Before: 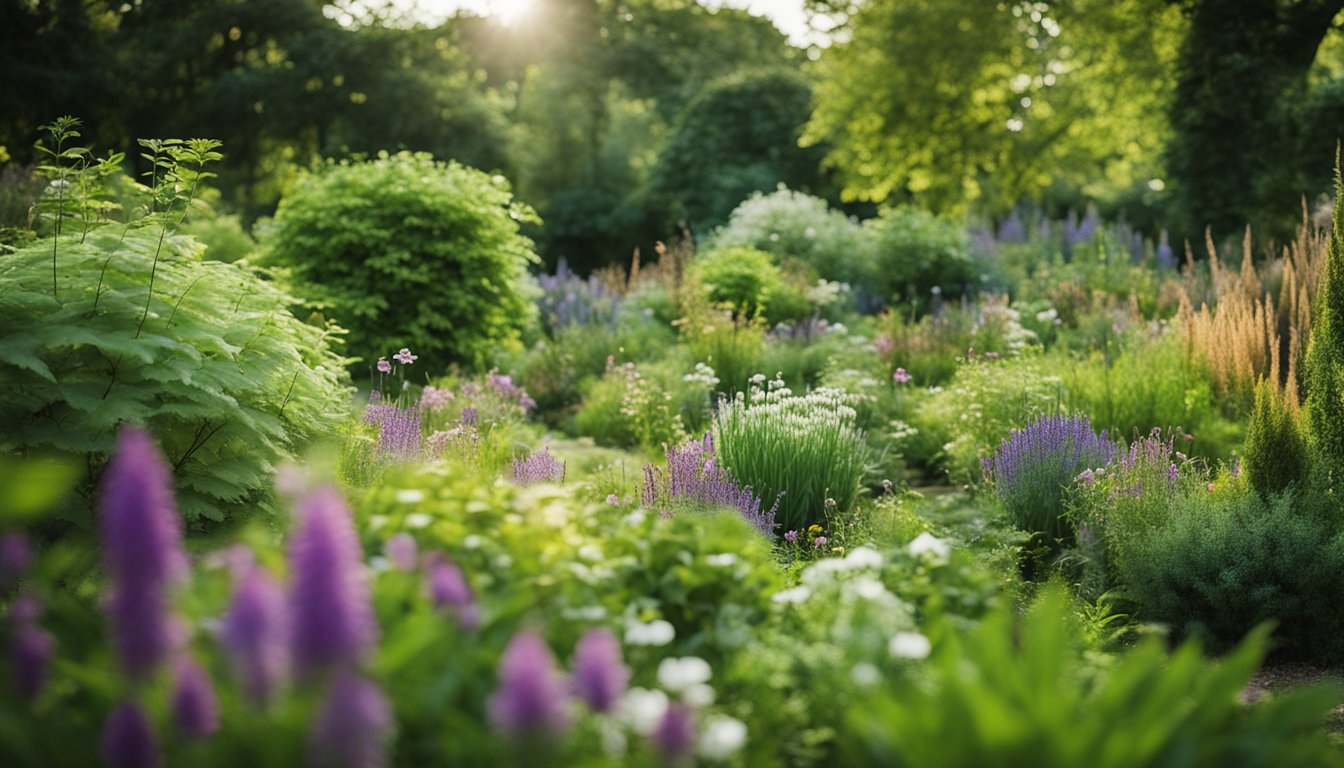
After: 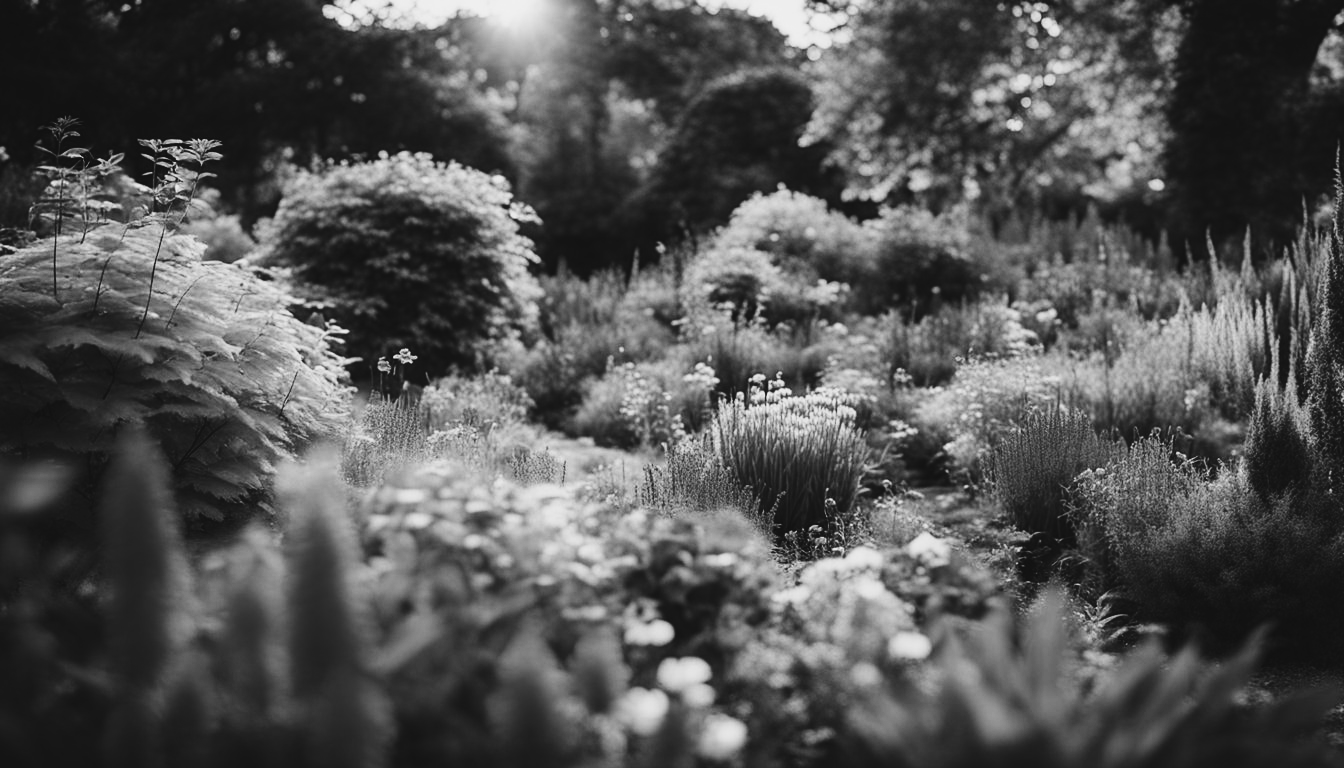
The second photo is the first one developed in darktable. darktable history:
color correction: highlights a* -12.64, highlights b* -18.1, saturation 0.7
contrast brightness saturation: contrast 0.28
filmic rgb: black relative exposure -7.75 EV, white relative exposure 4.4 EV, threshold 3 EV, hardness 3.76, latitude 50%, contrast 1.1, color science v5 (2021), contrast in shadows safe, contrast in highlights safe, enable highlight reconstruction true
rgb curve: curves: ch0 [(0, 0.186) (0.314, 0.284) (0.576, 0.466) (0.805, 0.691) (0.936, 0.886)]; ch1 [(0, 0.186) (0.314, 0.284) (0.581, 0.534) (0.771, 0.746) (0.936, 0.958)]; ch2 [(0, 0.216) (0.275, 0.39) (1, 1)], mode RGB, independent channels, compensate middle gray true, preserve colors none
monochrome: size 1
